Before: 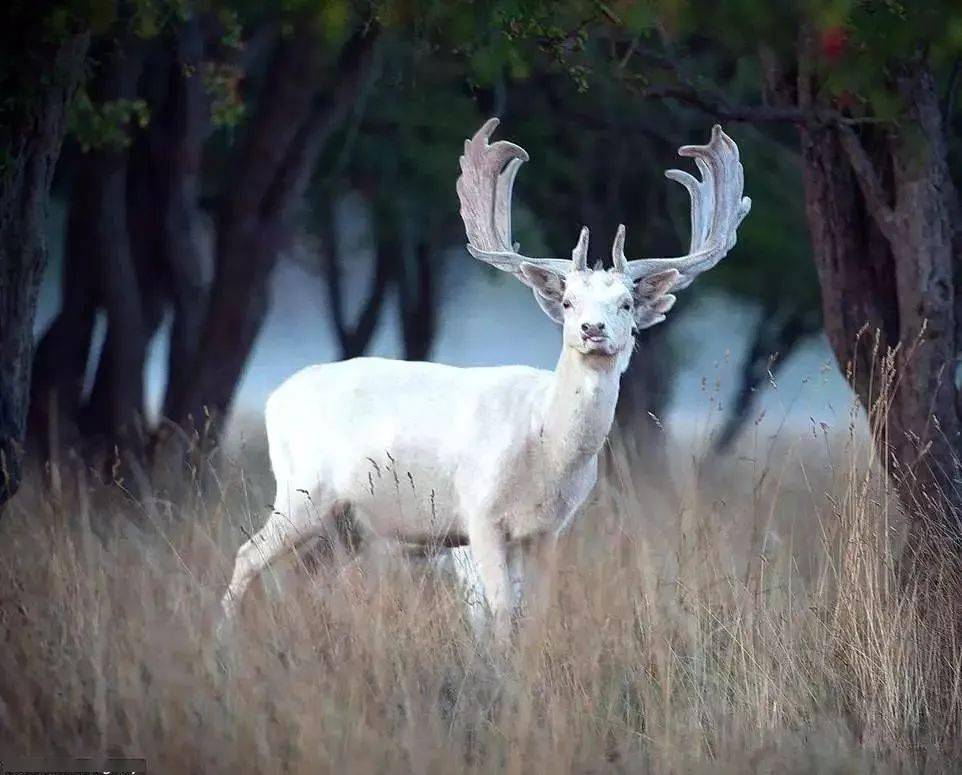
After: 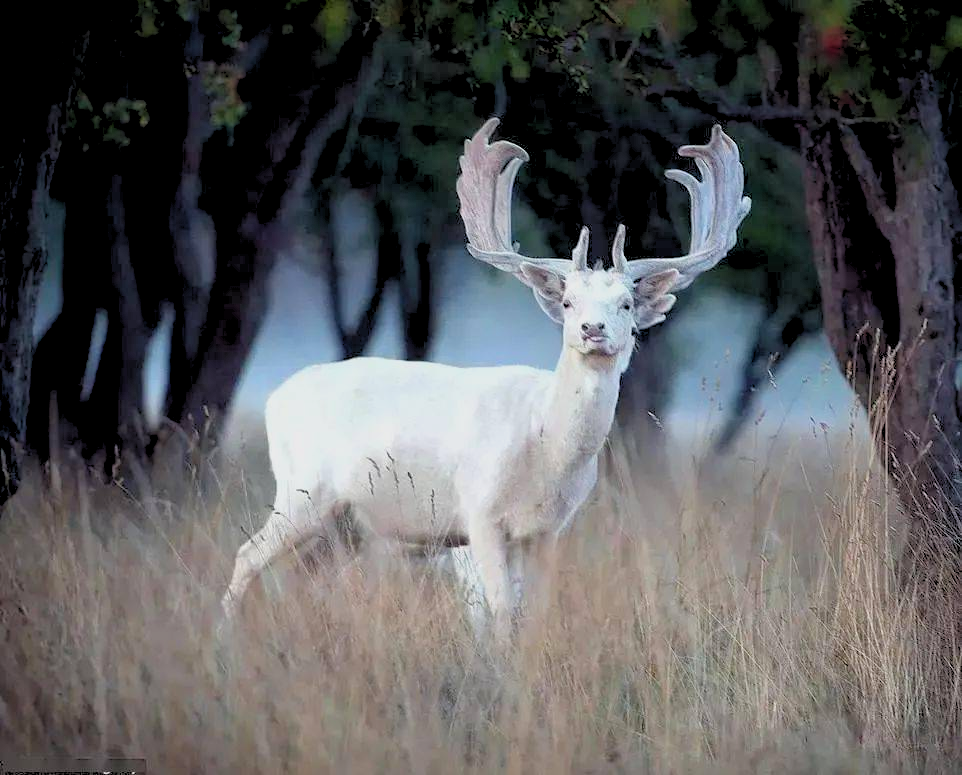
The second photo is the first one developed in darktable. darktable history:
white balance: red 1, blue 1
rgb levels: preserve colors sum RGB, levels [[0.038, 0.433, 0.934], [0, 0.5, 1], [0, 0.5, 1]]
